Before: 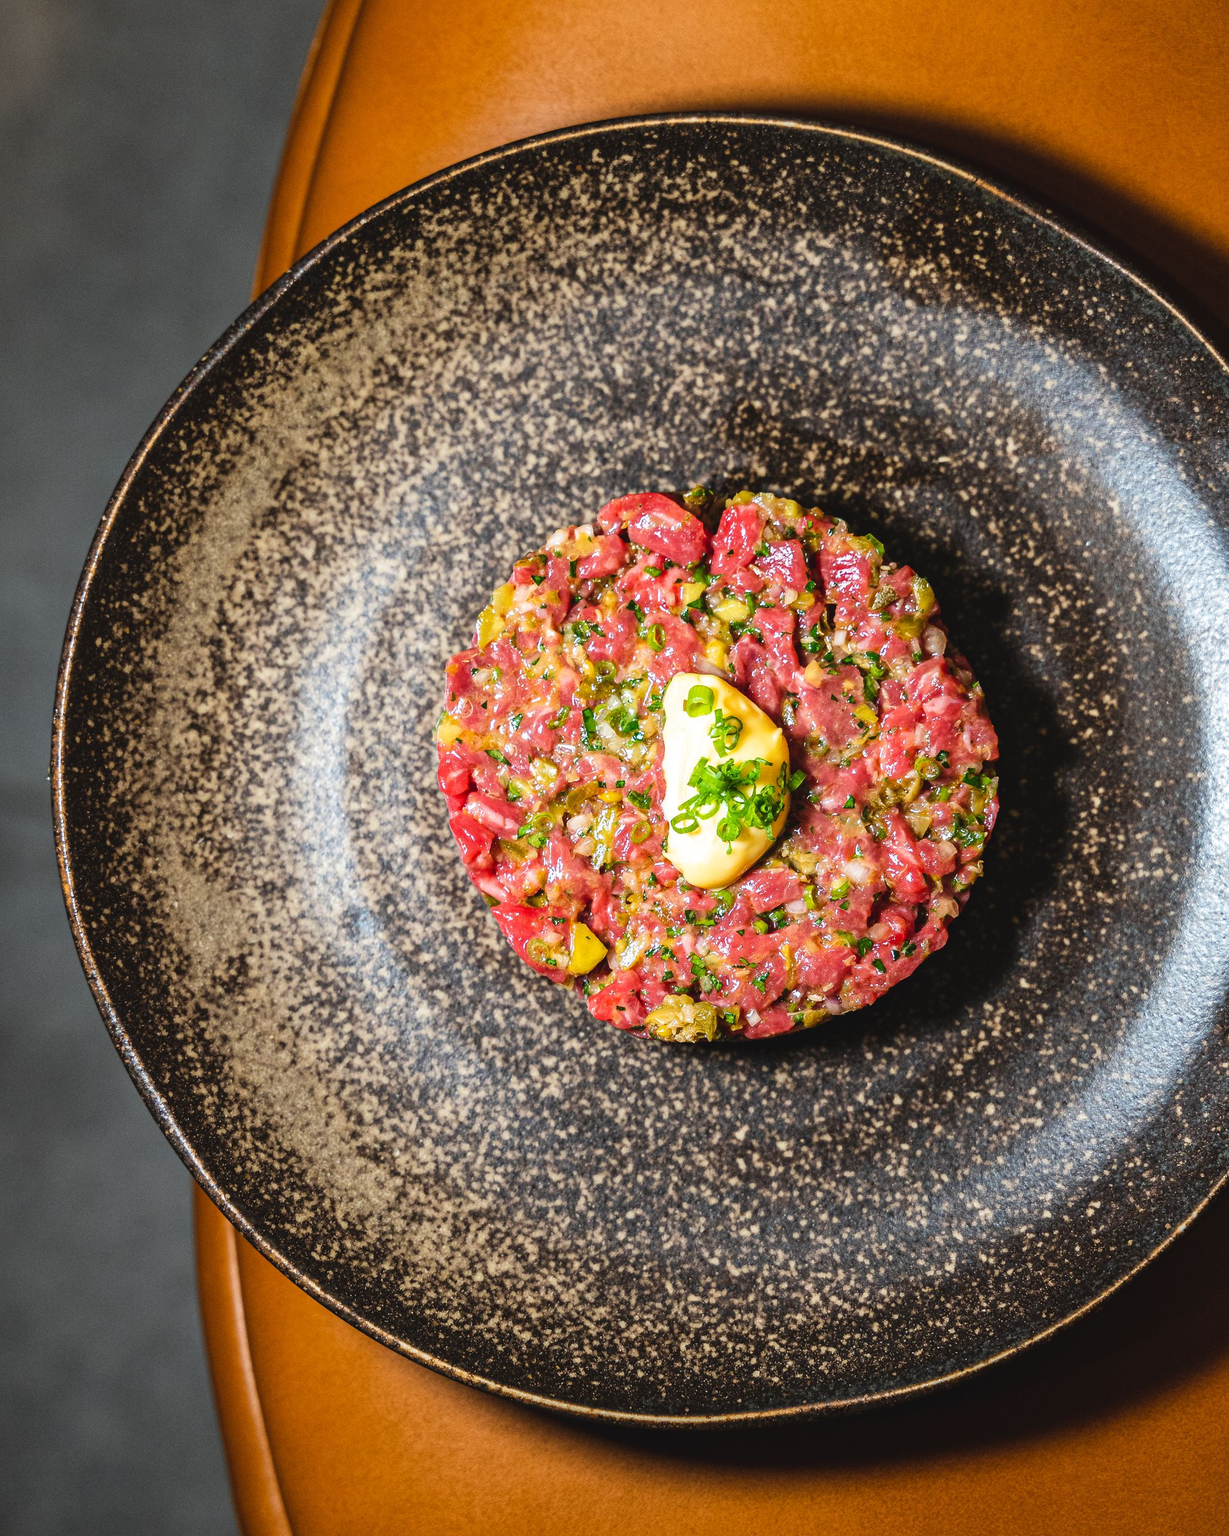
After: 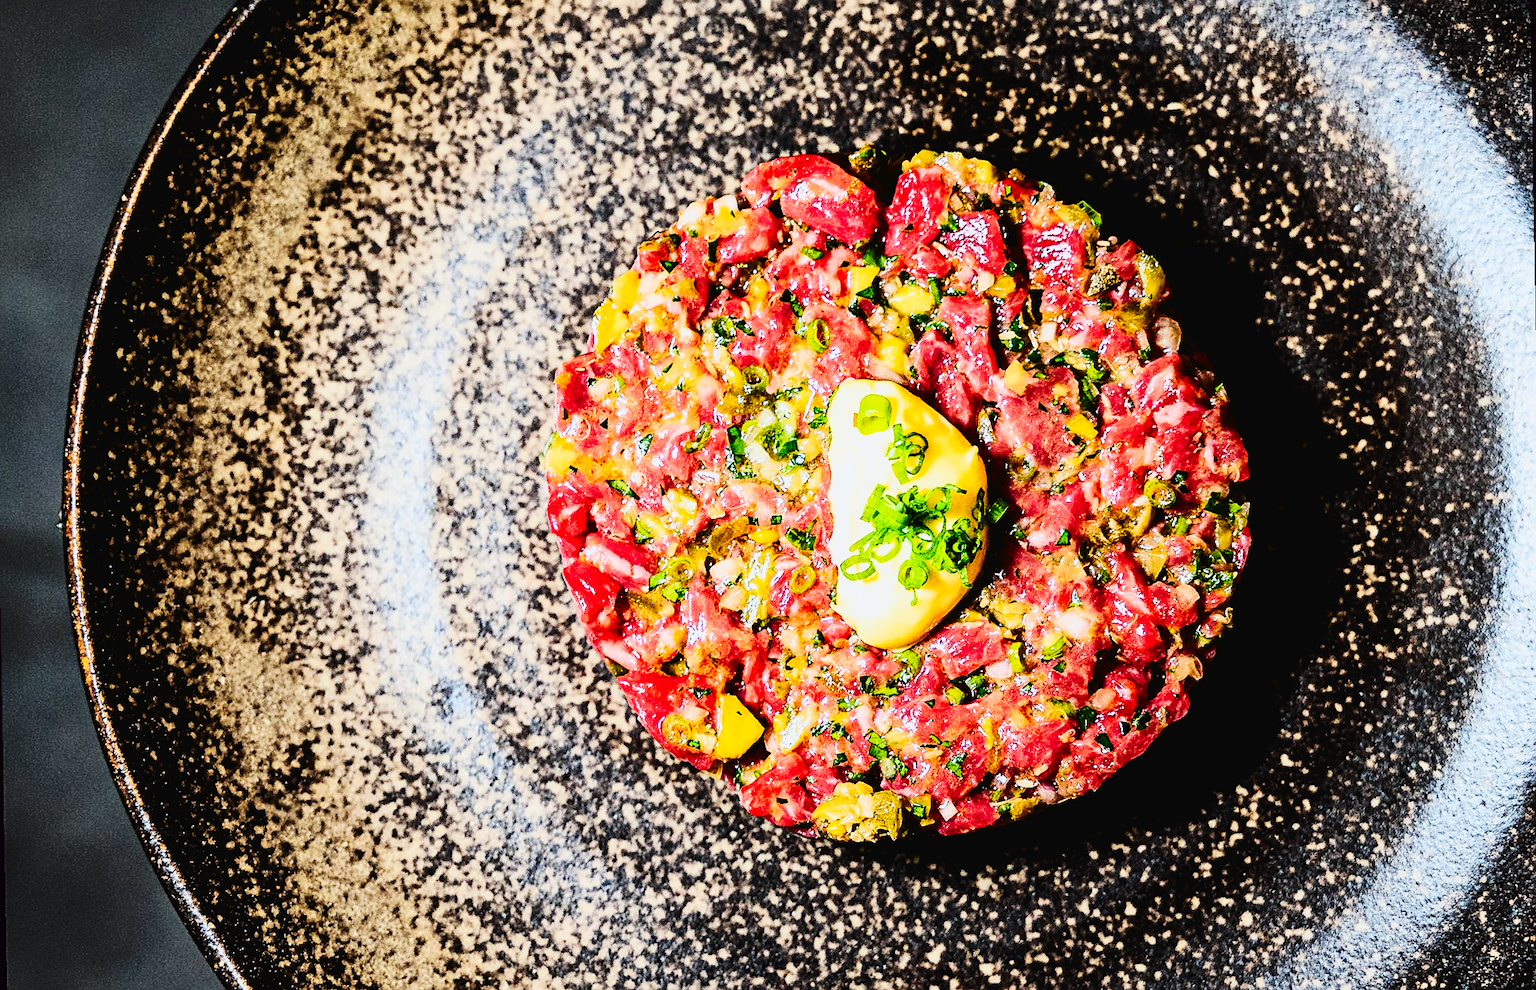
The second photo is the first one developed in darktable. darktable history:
contrast brightness saturation: contrast 0.4, brightness 0.1, saturation 0.21
crop and rotate: top 23.043%, bottom 23.437%
sharpen: on, module defaults
rotate and perspective: rotation -1°, crop left 0.011, crop right 0.989, crop top 0.025, crop bottom 0.975
tone curve: curves: ch0 [(0, 0) (0.003, 0.02) (0.011, 0.021) (0.025, 0.022) (0.044, 0.023) (0.069, 0.026) (0.1, 0.04) (0.136, 0.06) (0.177, 0.092) (0.224, 0.127) (0.277, 0.176) (0.335, 0.258) (0.399, 0.349) (0.468, 0.444) (0.543, 0.546) (0.623, 0.649) (0.709, 0.754) (0.801, 0.842) (0.898, 0.922) (1, 1)], preserve colors none
white balance: red 0.982, blue 1.018
filmic rgb: black relative exposure -7.15 EV, white relative exposure 5.36 EV, hardness 3.02, color science v6 (2022)
